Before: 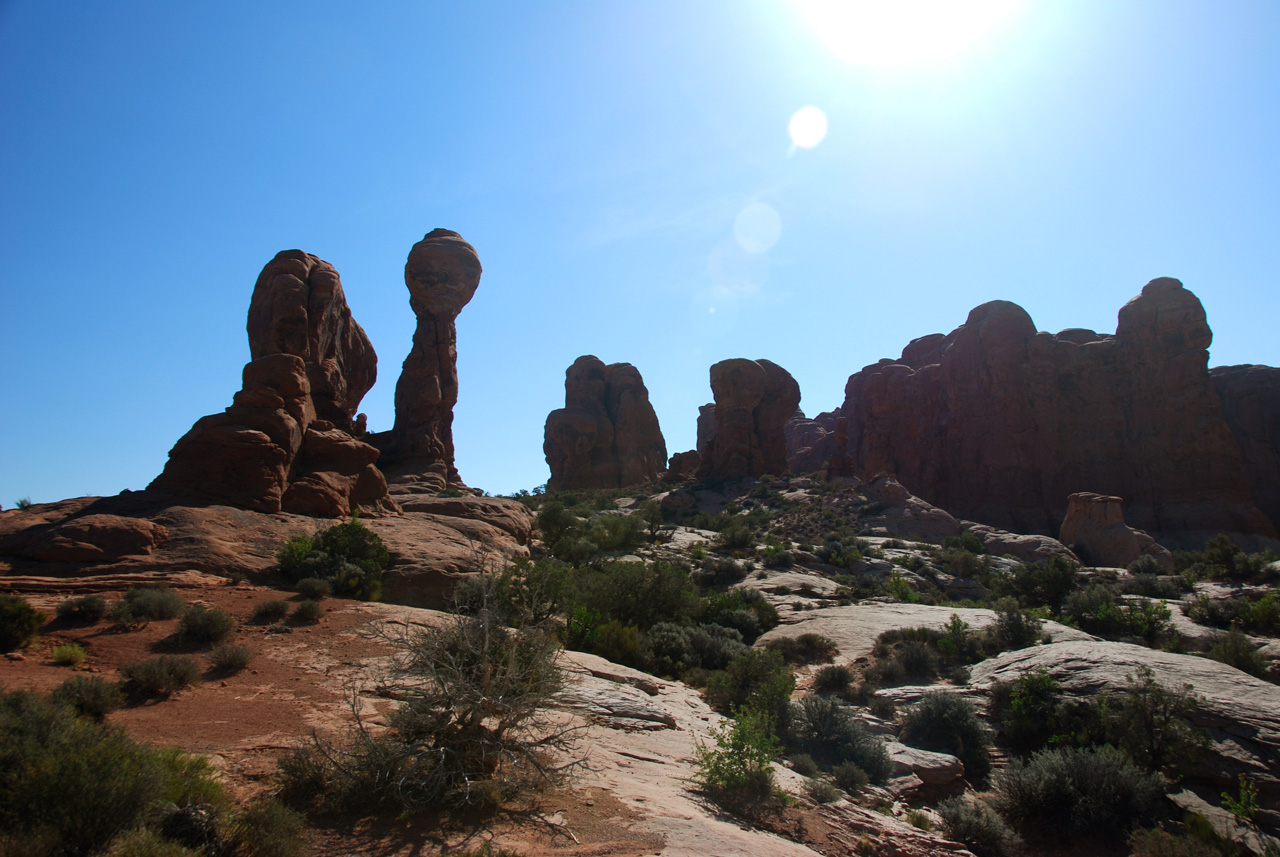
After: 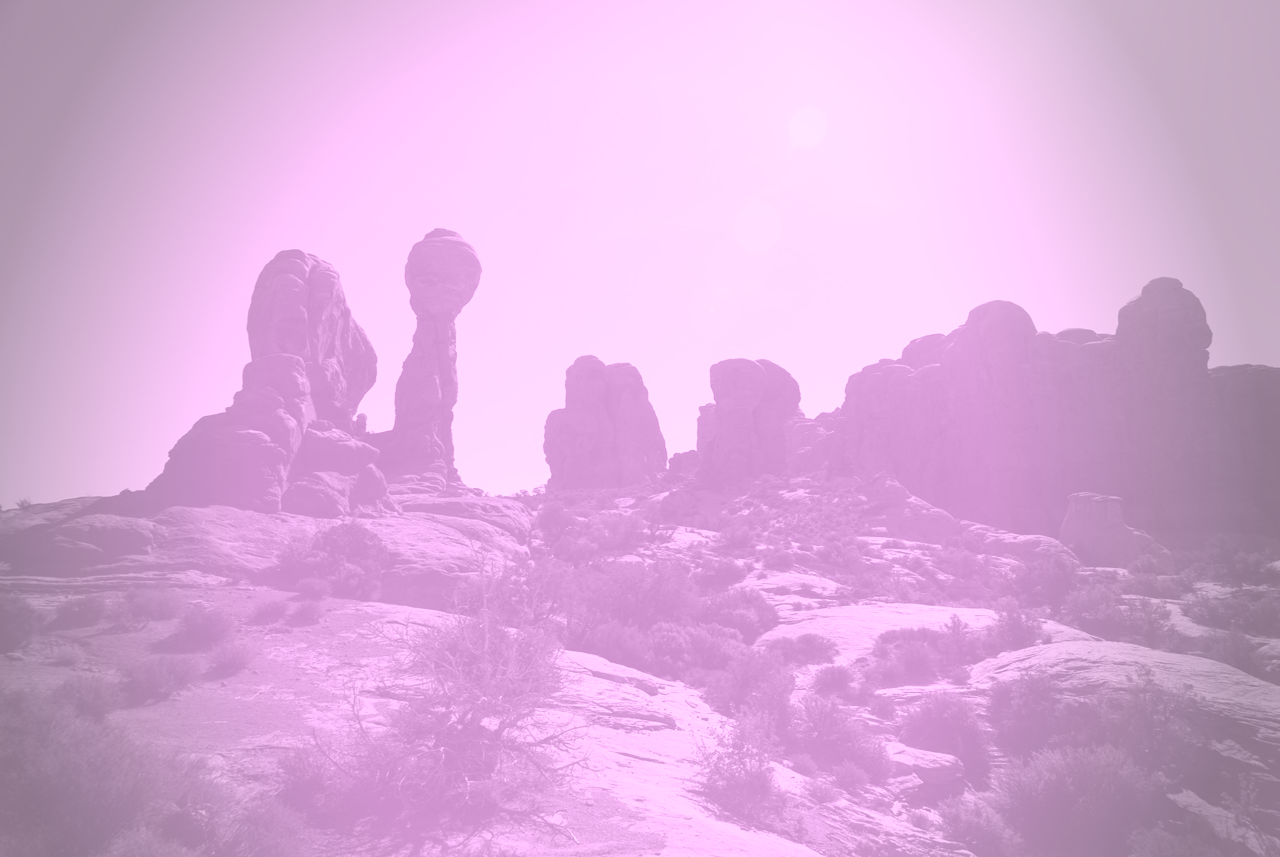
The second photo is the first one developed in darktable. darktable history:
vignetting: fall-off start 64.63%, center (-0.034, 0.148), width/height ratio 0.881
colorize: hue 331.2°, saturation 69%, source mix 30.28%, lightness 69.02%, version 1
local contrast: highlights 100%, shadows 100%, detail 120%, midtone range 0.2
contrast brightness saturation: contrast 0.15, brightness -0.01, saturation 0.1
